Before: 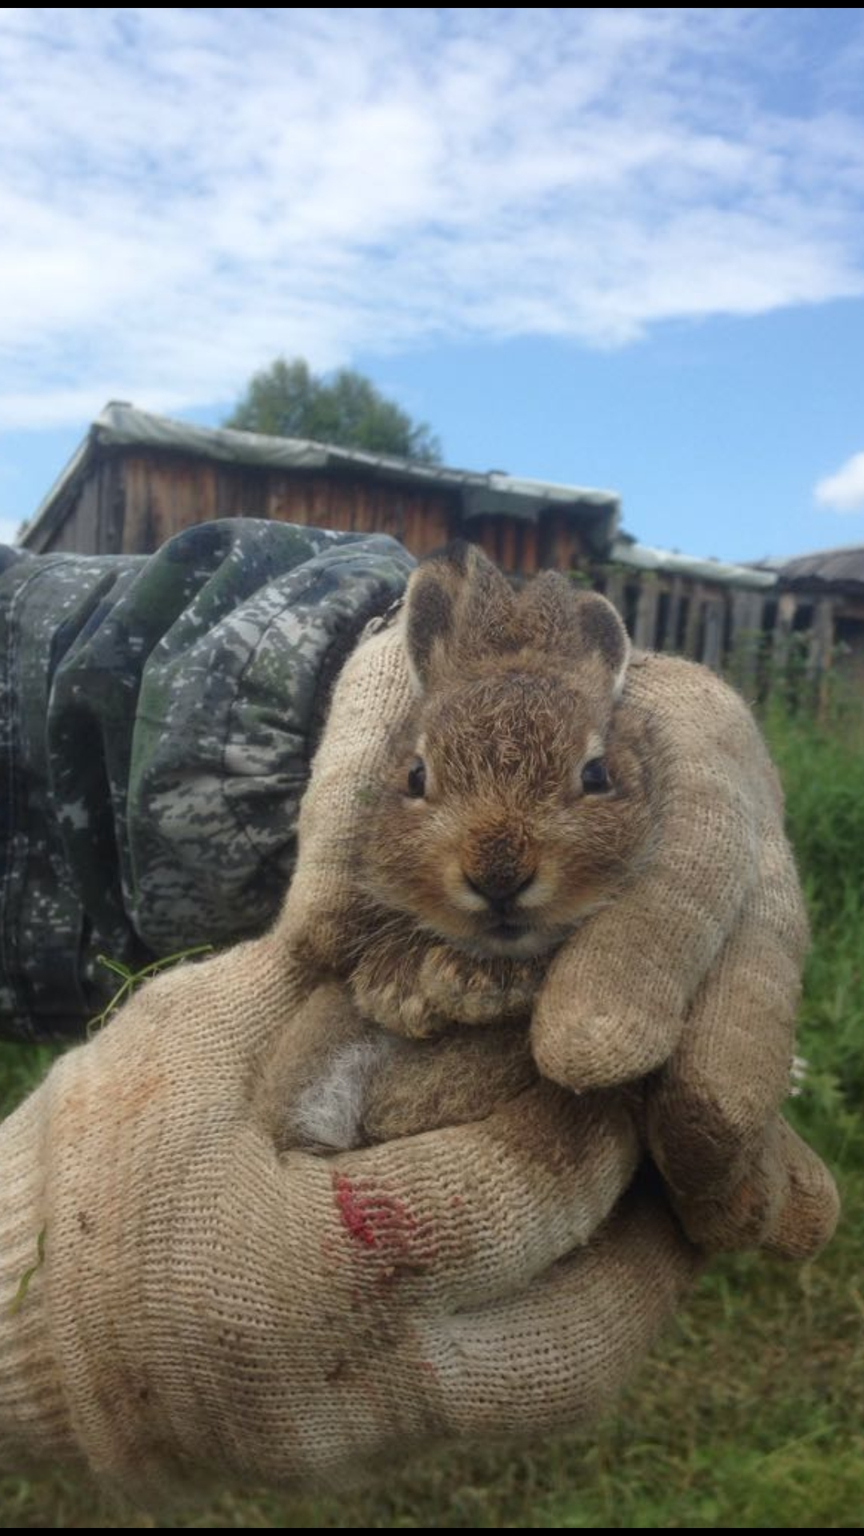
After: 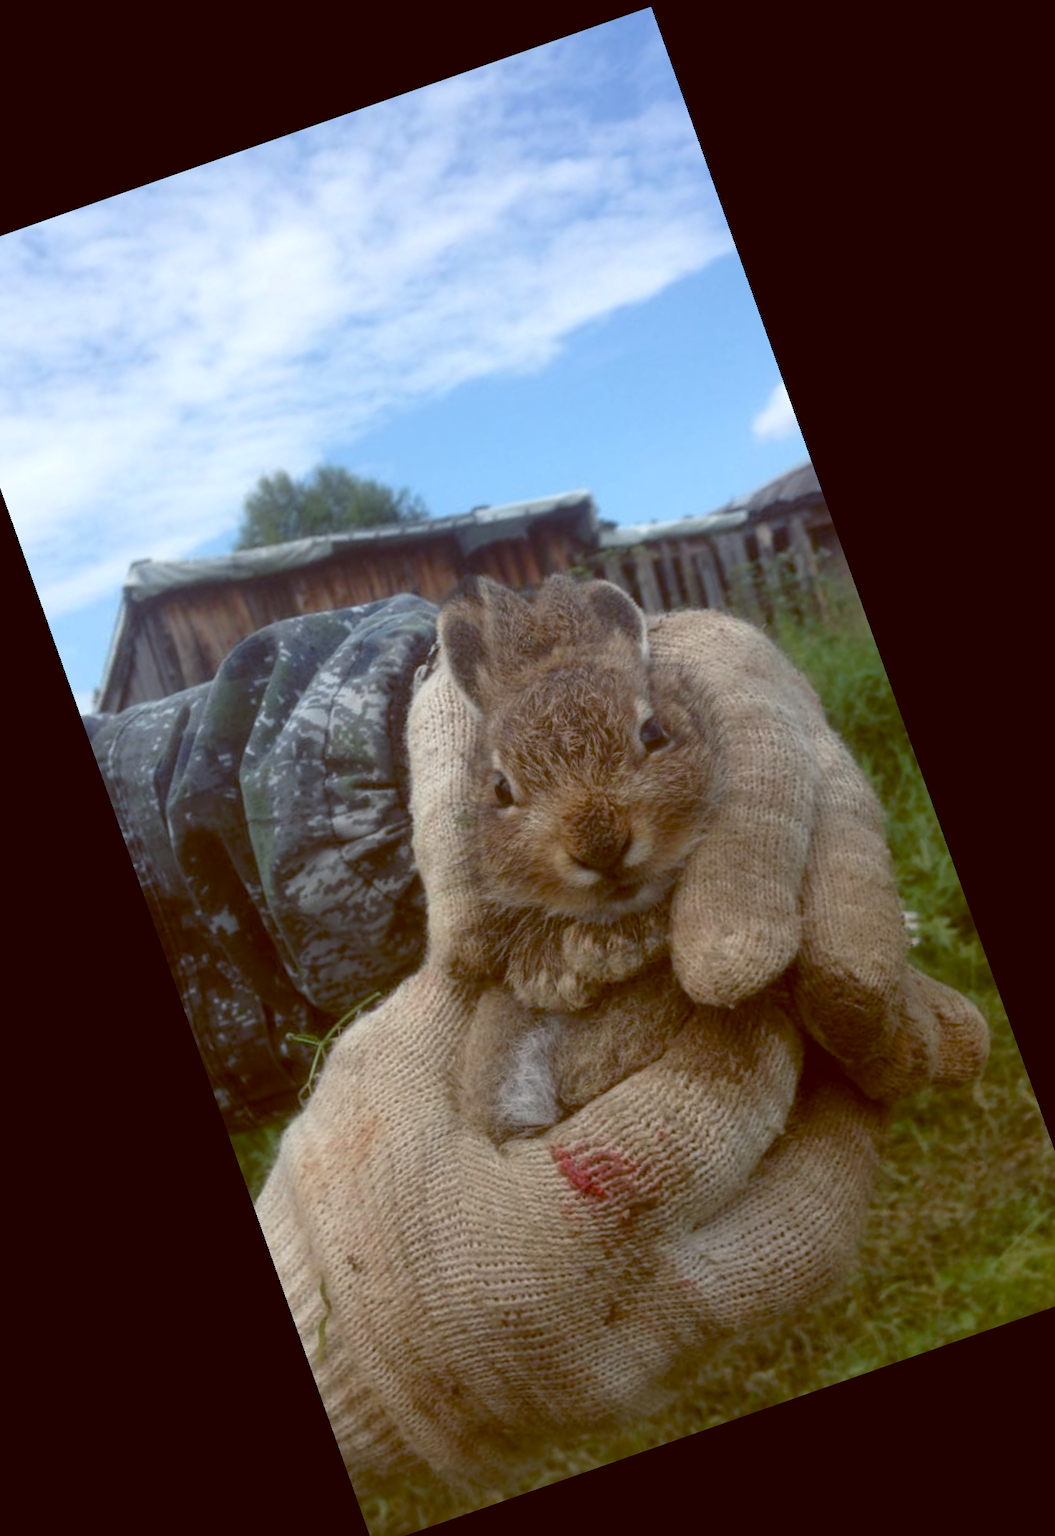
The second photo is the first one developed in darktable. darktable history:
color balance: lift [1, 1.015, 1.004, 0.985], gamma [1, 0.958, 0.971, 1.042], gain [1, 0.956, 0.977, 1.044]
crop and rotate: angle 19.43°, left 6.812%, right 4.125%, bottom 1.087%
